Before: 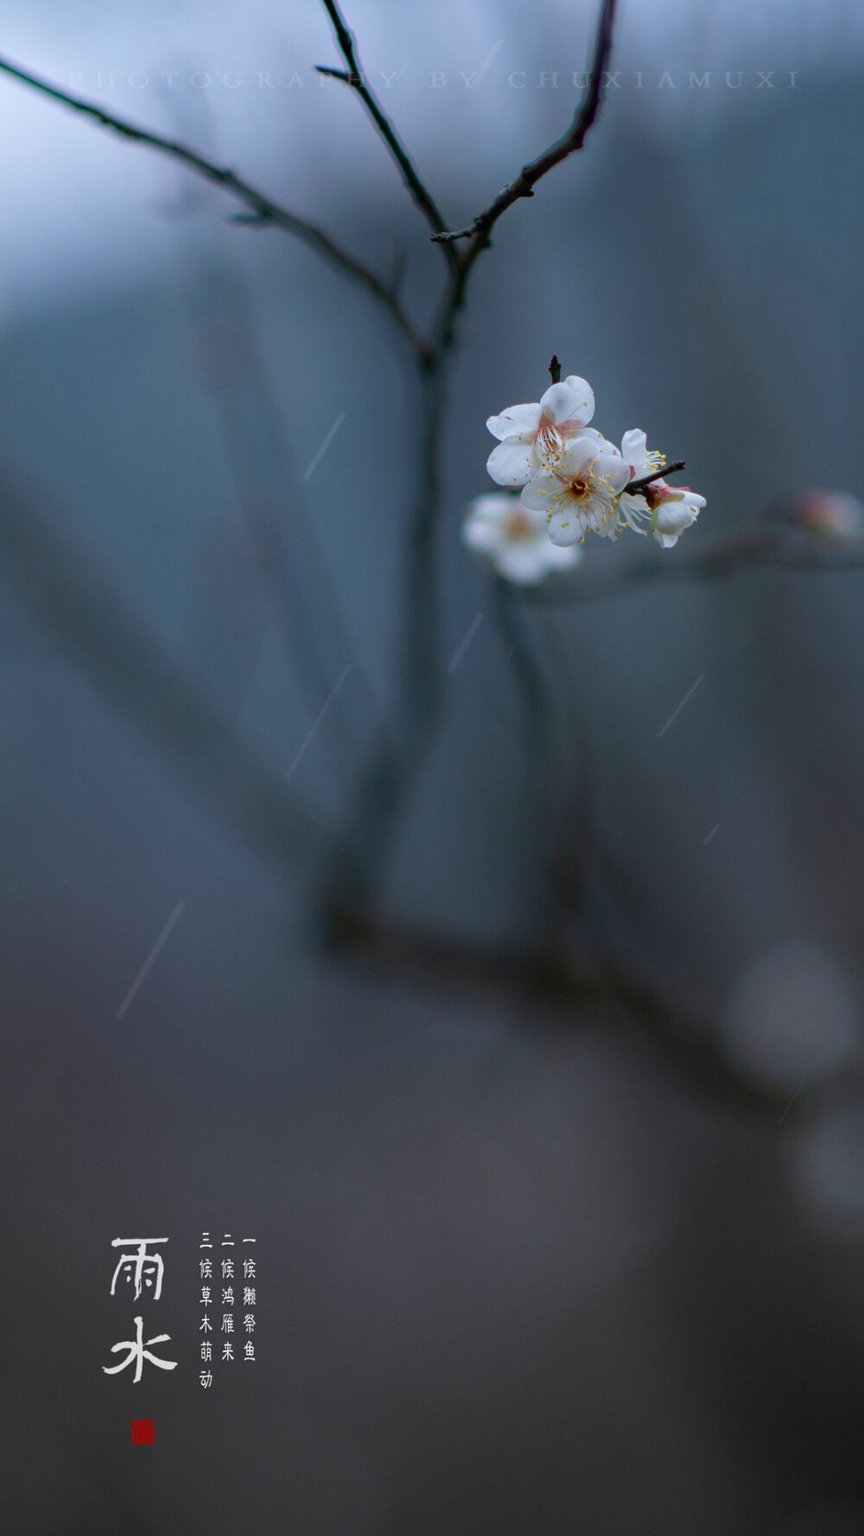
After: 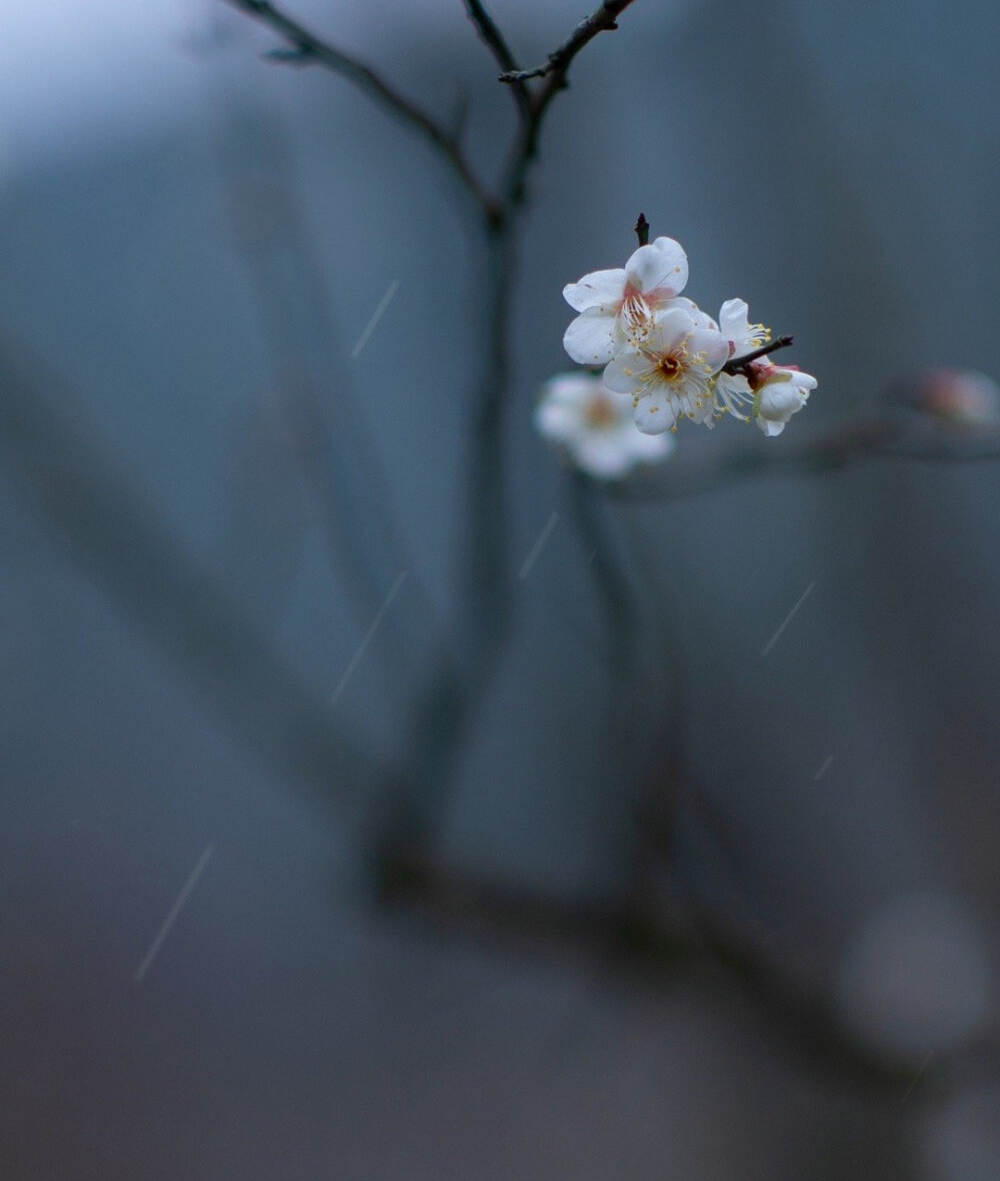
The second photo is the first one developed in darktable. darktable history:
crop: top 11.171%, bottom 22.39%
